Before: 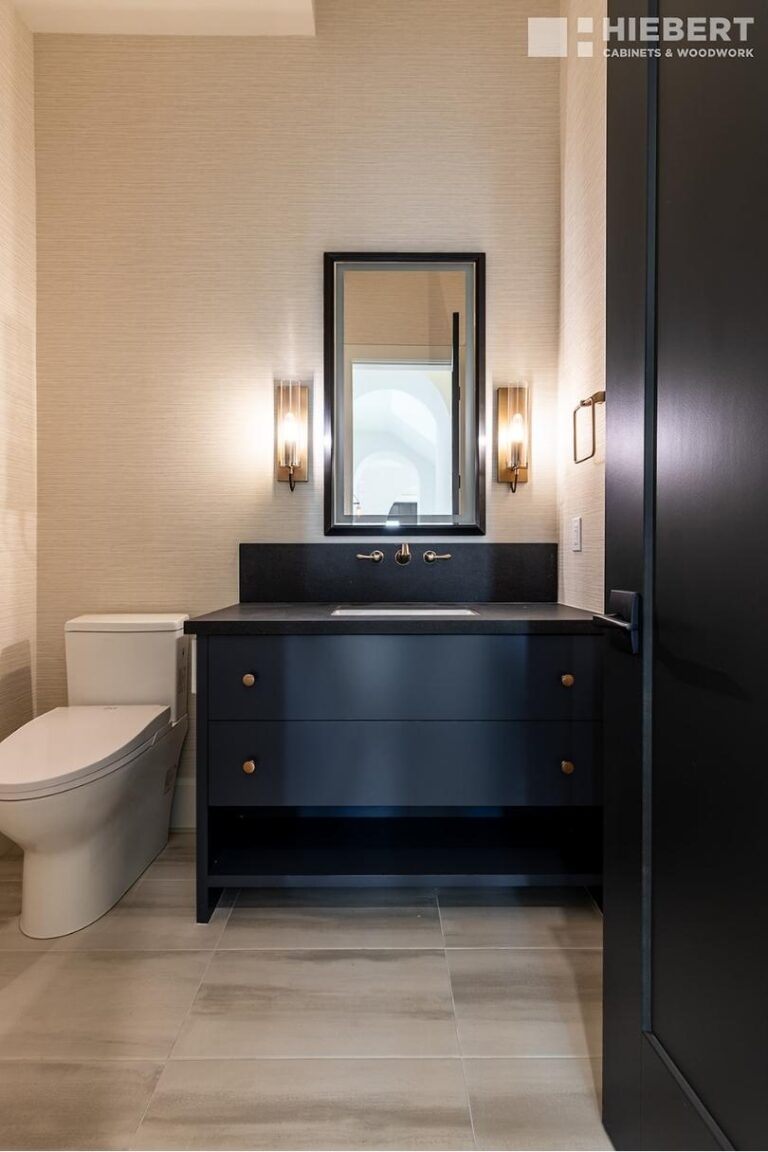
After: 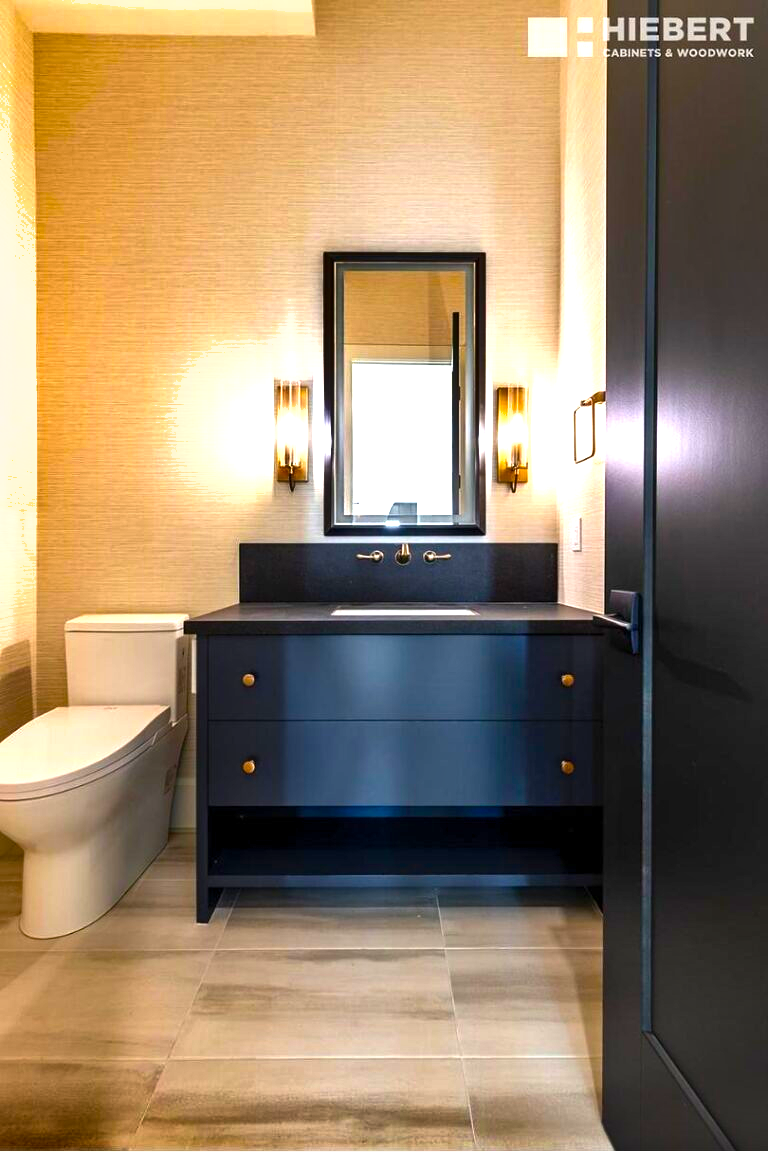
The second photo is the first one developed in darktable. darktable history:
shadows and highlights: soften with gaussian
color balance rgb: linear chroma grading › global chroma 10%, perceptual saturation grading › global saturation 40%, perceptual brilliance grading › global brilliance 30%, global vibrance 20%
